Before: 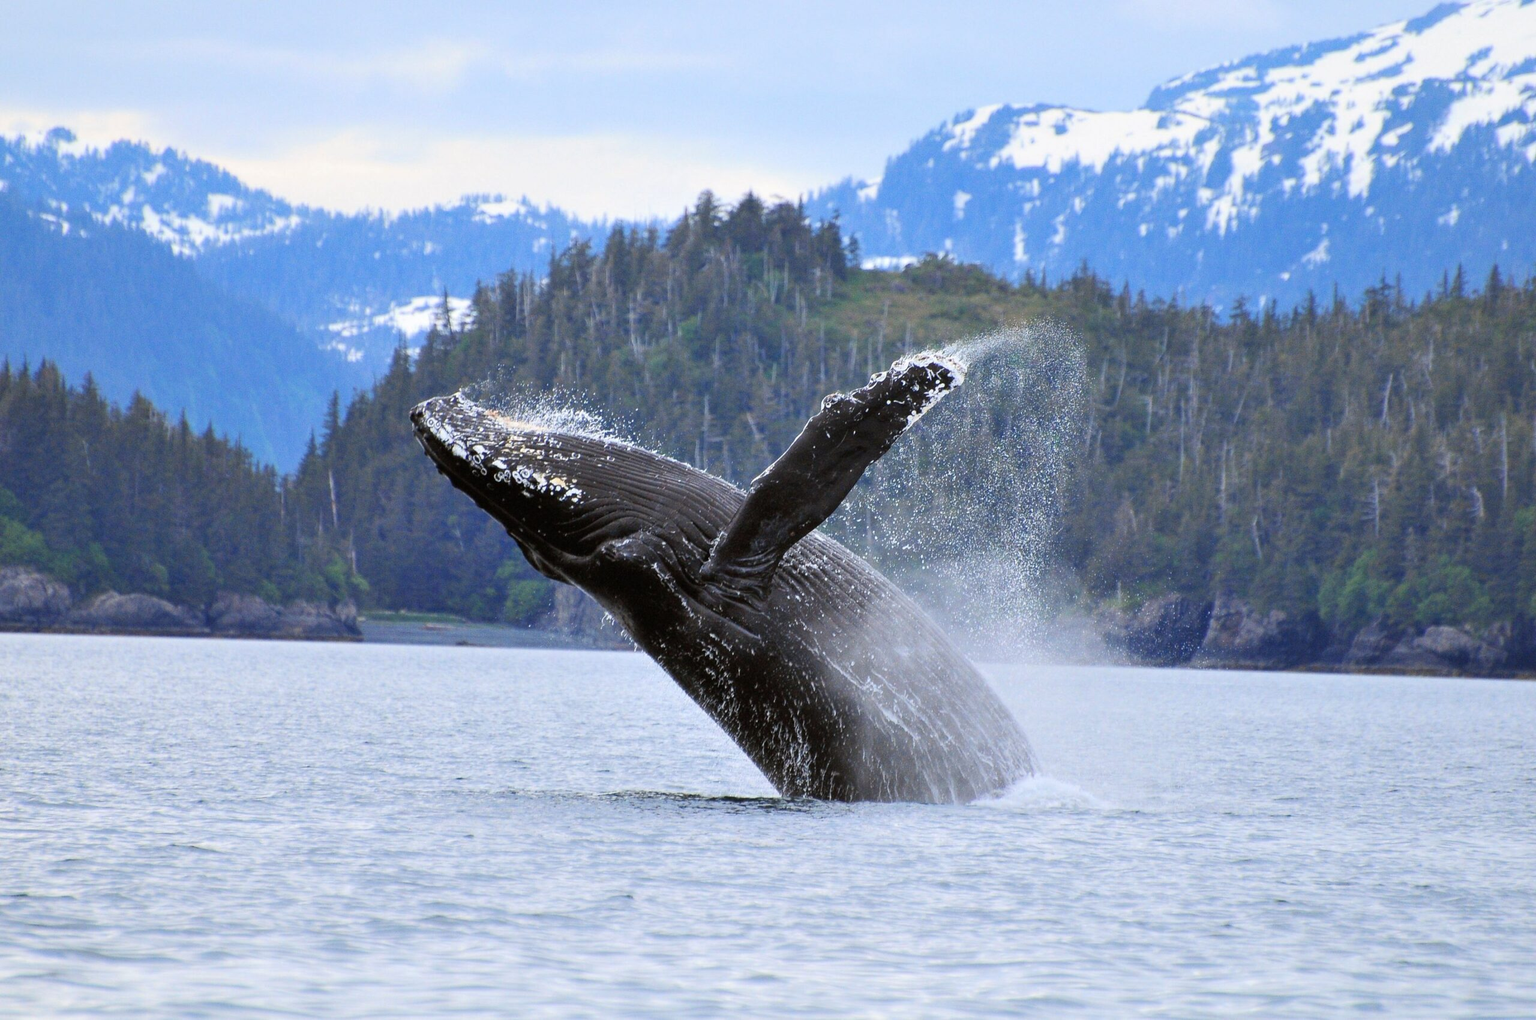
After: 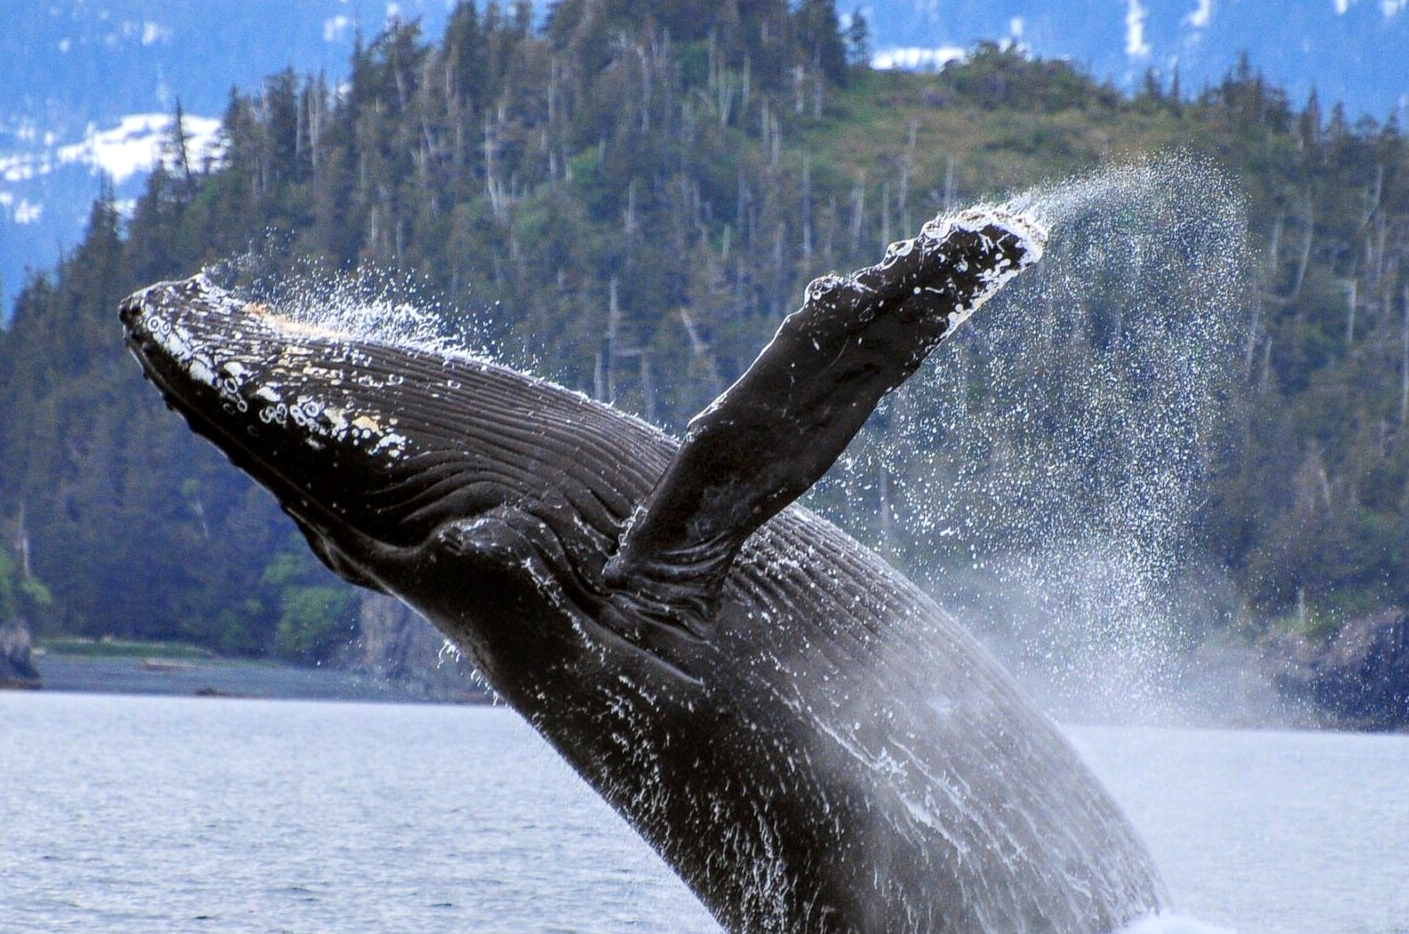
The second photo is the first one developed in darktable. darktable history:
local contrast: on, module defaults
crop and rotate: left 22.063%, top 22.436%, right 22.867%, bottom 22.607%
